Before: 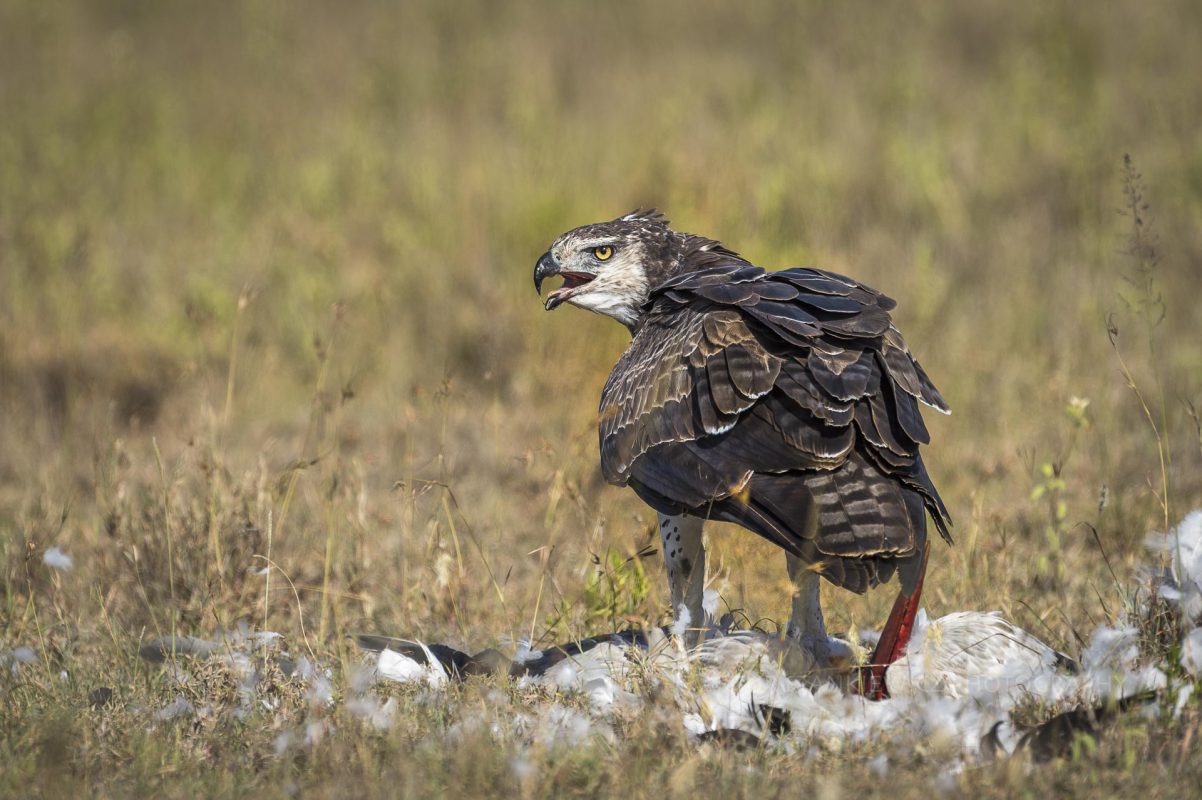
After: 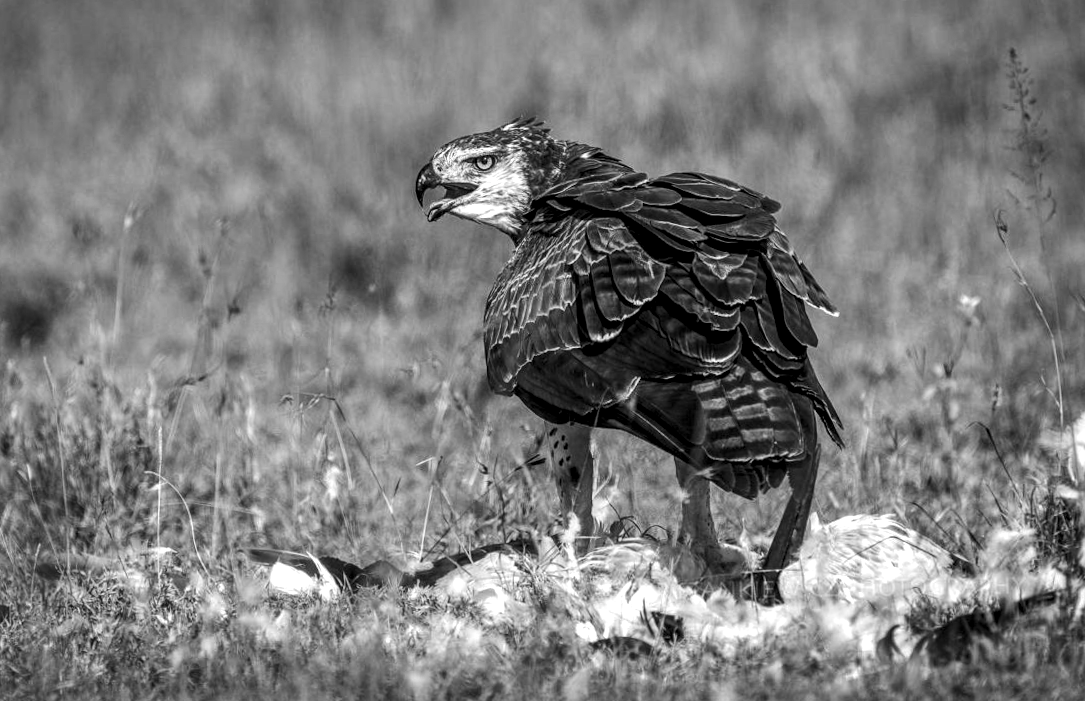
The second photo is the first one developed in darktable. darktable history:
tone equalizer: -8 EV -0.417 EV, -7 EV -0.389 EV, -6 EV -0.333 EV, -5 EV -0.222 EV, -3 EV 0.222 EV, -2 EV 0.333 EV, -1 EV 0.389 EV, +0 EV 0.417 EV, edges refinement/feathering 500, mask exposure compensation -1.57 EV, preserve details no
color calibration: output gray [0.253, 0.26, 0.487, 0], gray › normalize channels true, illuminant same as pipeline (D50), adaptation XYZ, x 0.346, y 0.359, gamut compression 0
rotate and perspective: rotation -1.32°, lens shift (horizontal) -0.031, crop left 0.015, crop right 0.985, crop top 0.047, crop bottom 0.982
local contrast: detail 150%
crop and rotate: left 8.262%, top 9.226%
color balance rgb: perceptual saturation grading › global saturation 20%, perceptual saturation grading › highlights -25%, perceptual saturation grading › shadows 25%
